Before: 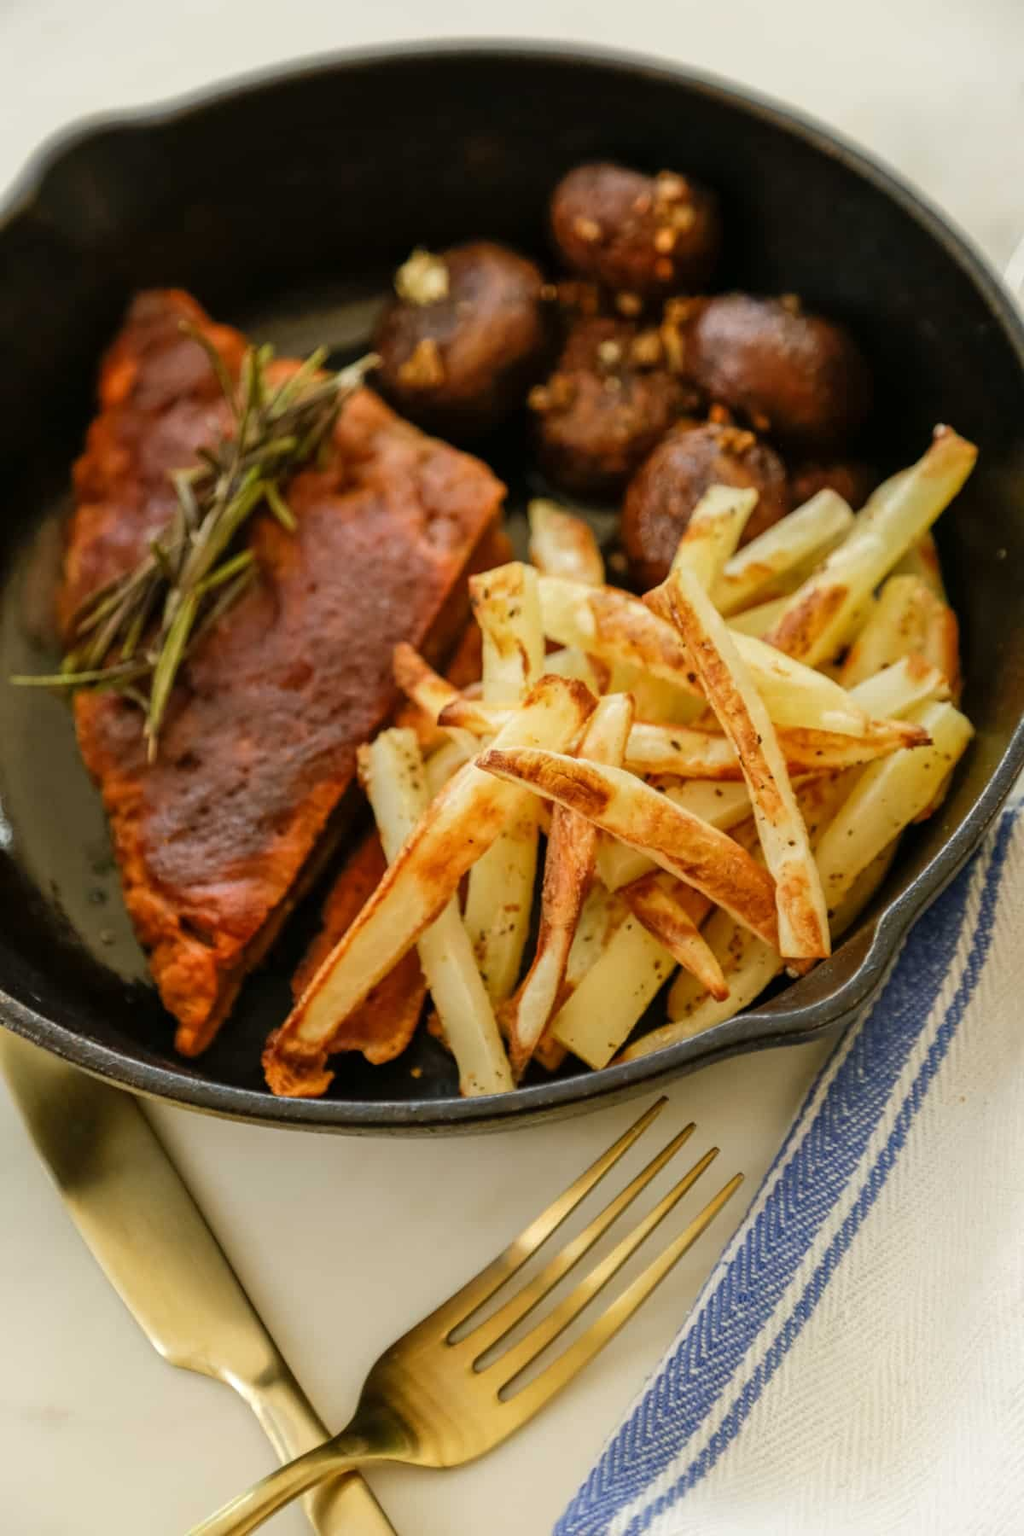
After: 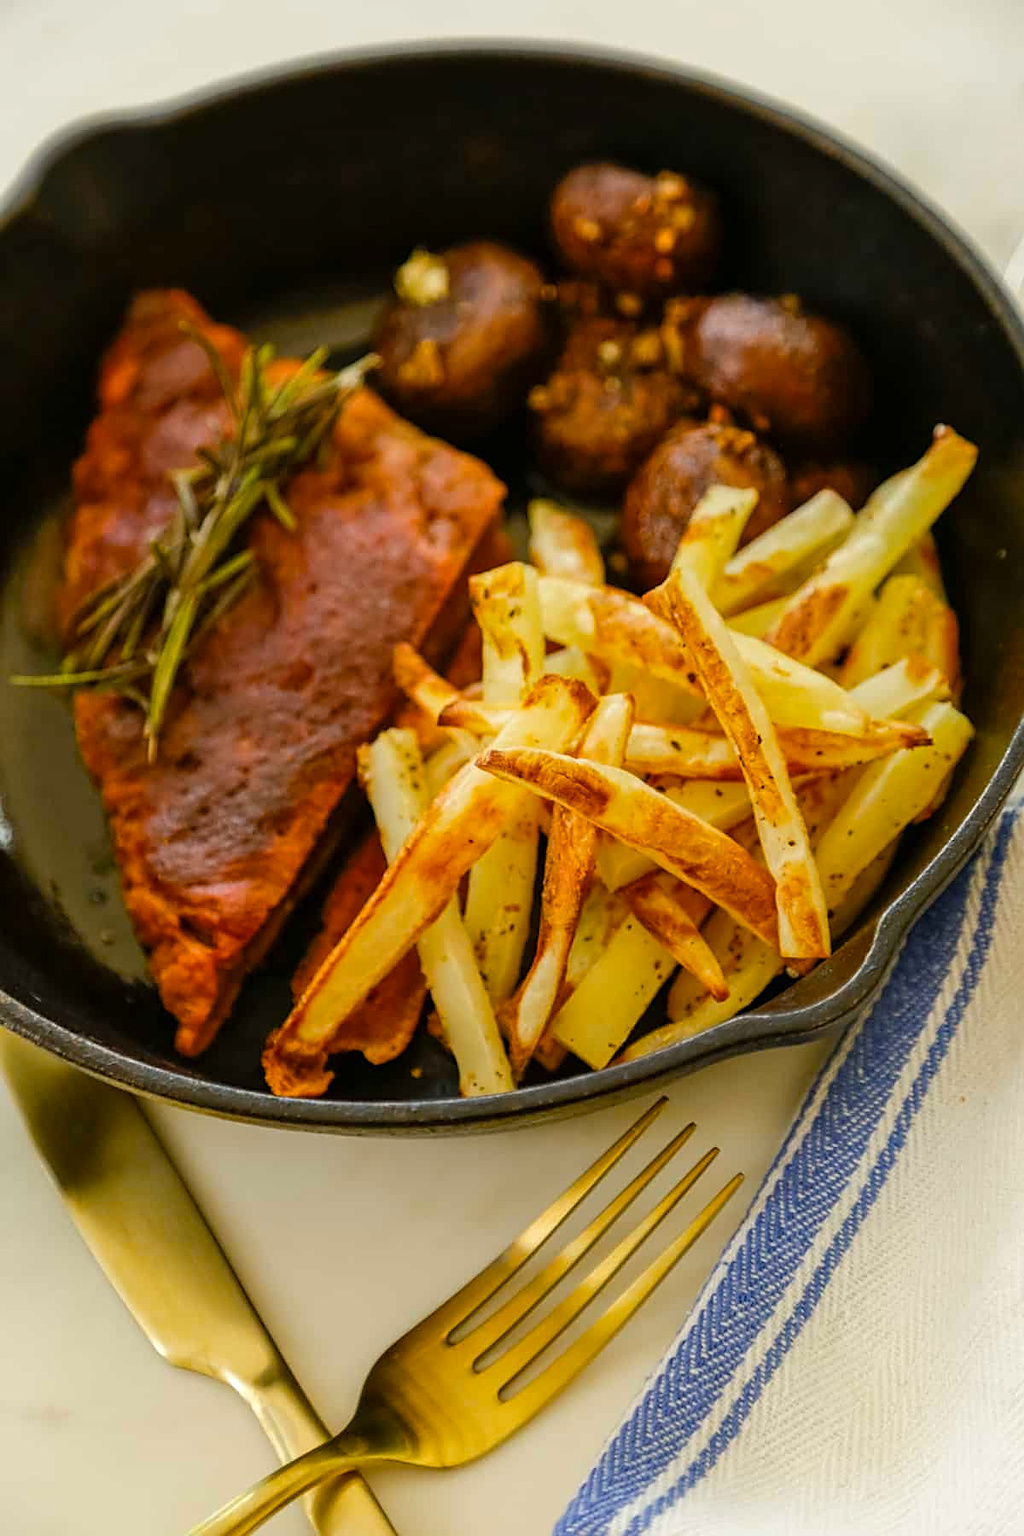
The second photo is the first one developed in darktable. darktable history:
sharpen: radius 1.927
color balance rgb: perceptual saturation grading › global saturation 30.142%
